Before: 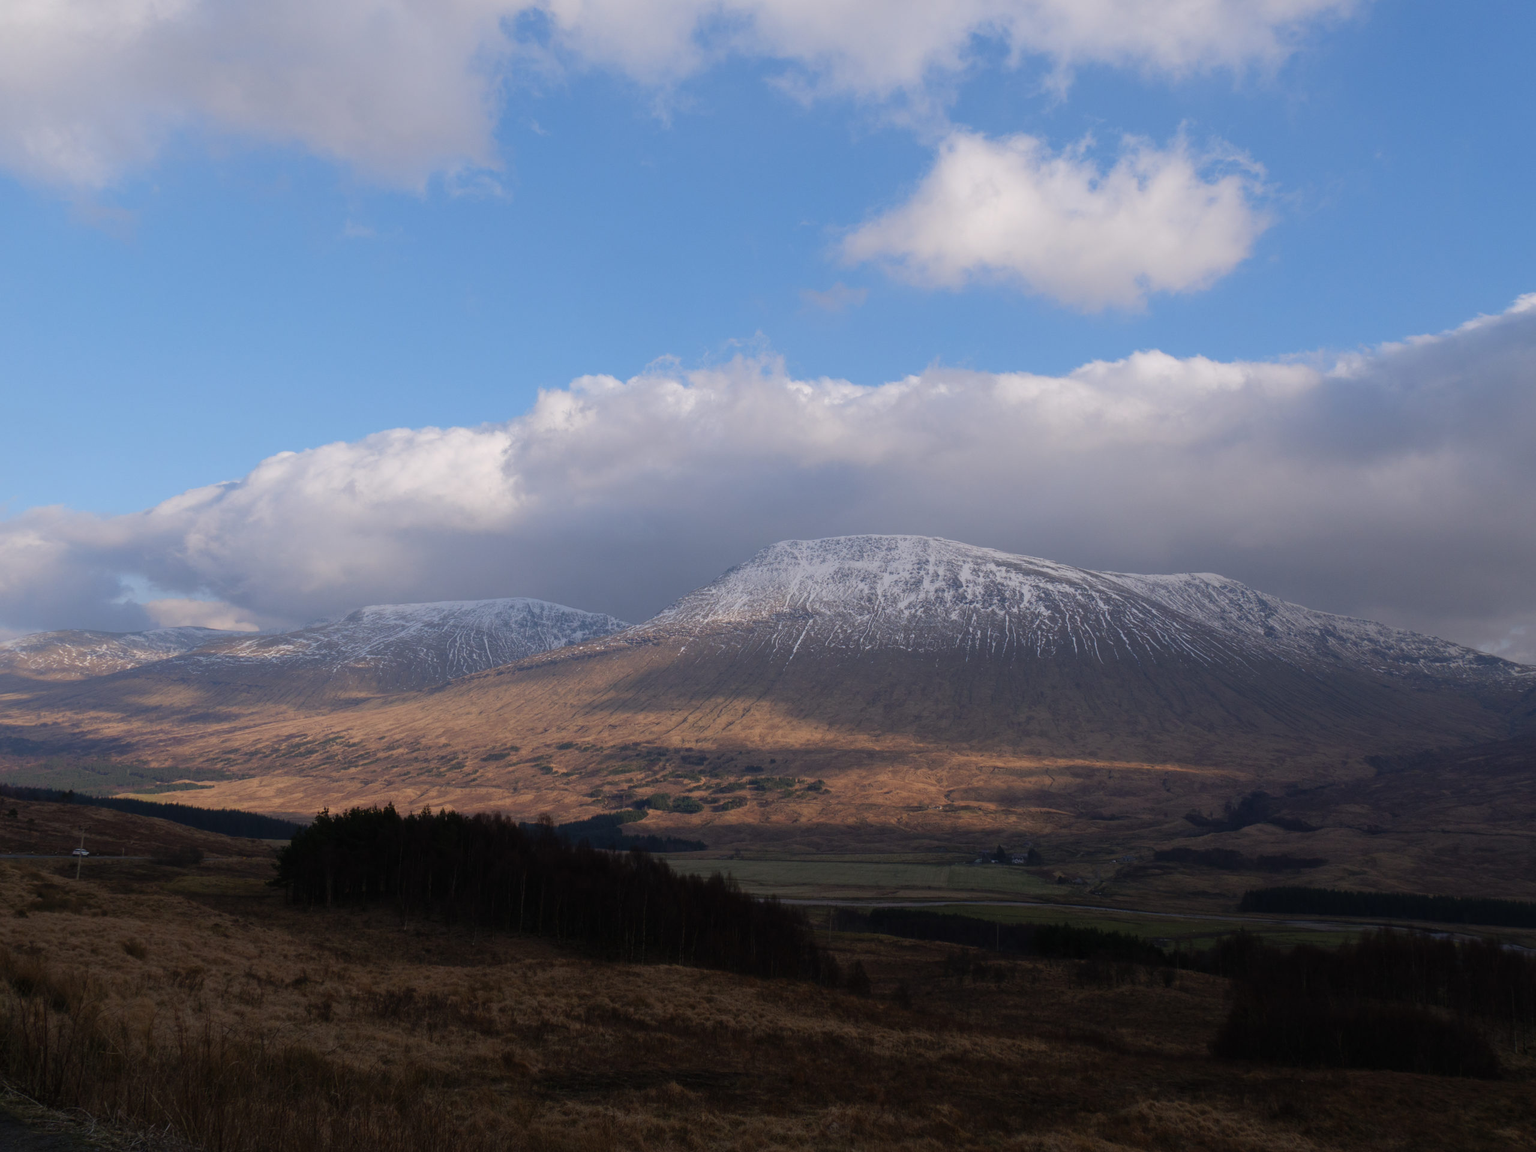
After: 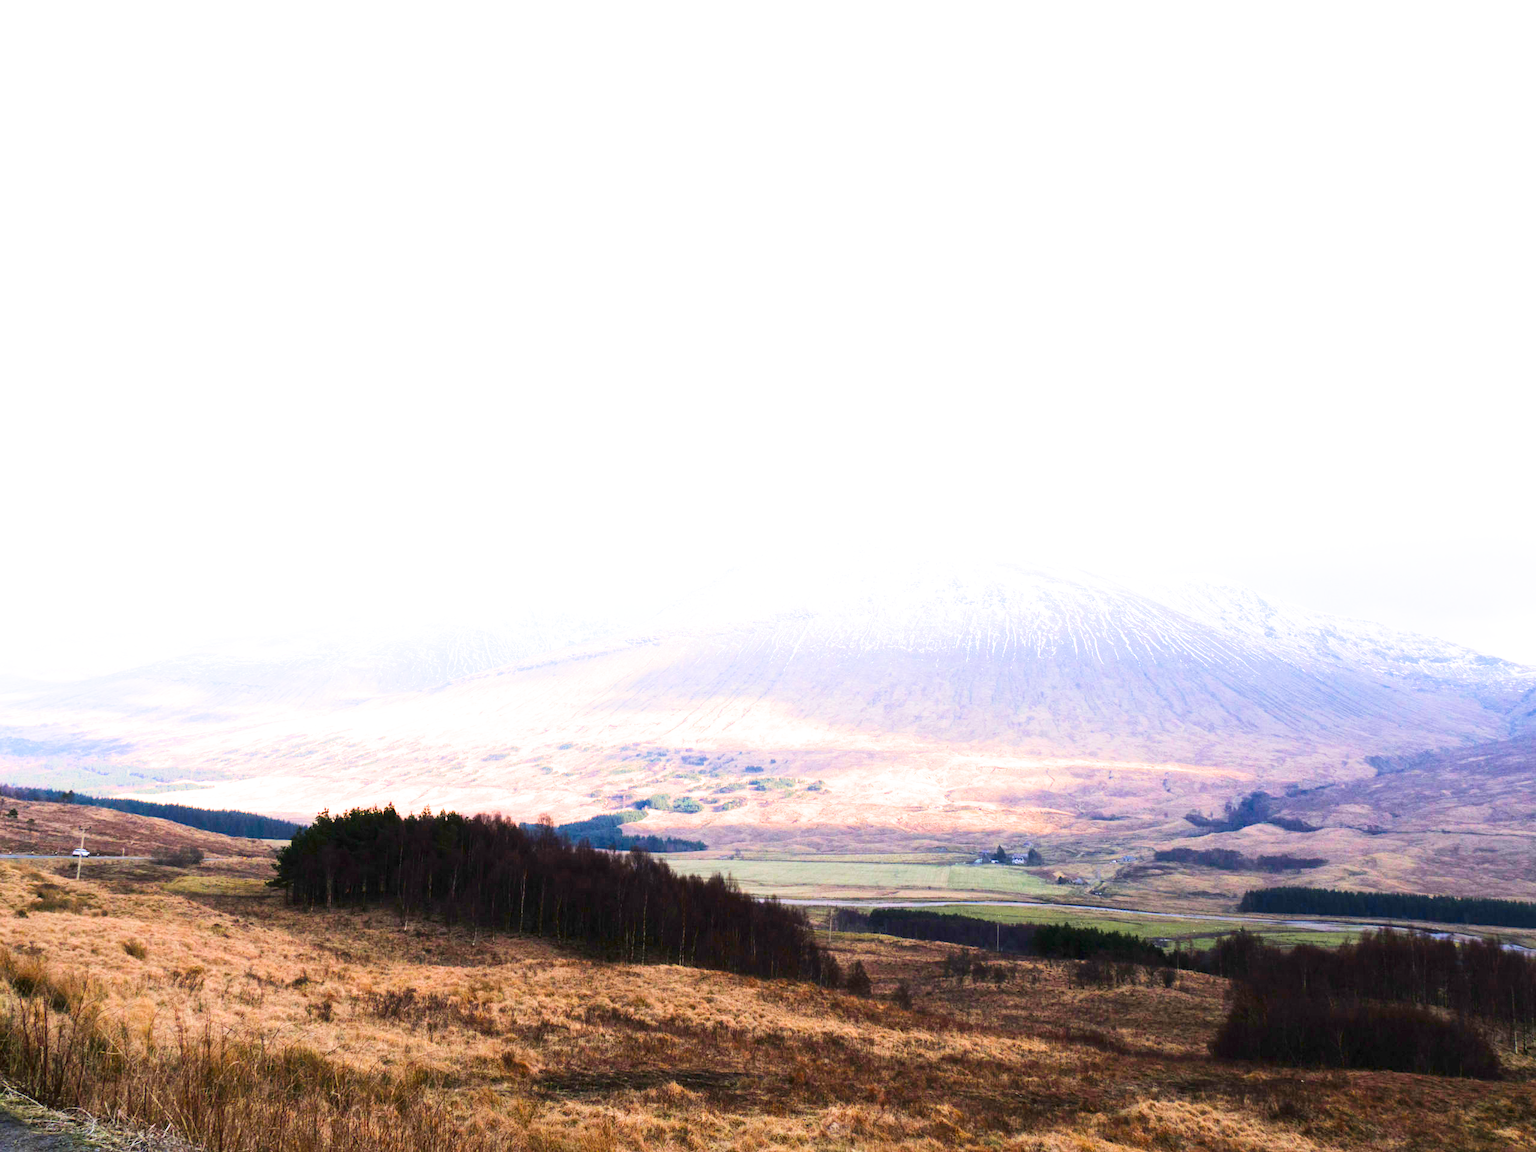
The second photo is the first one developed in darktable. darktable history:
tone equalizer: -8 EV -0.75 EV, -7 EV -0.7 EV, -6 EV -0.6 EV, -5 EV -0.4 EV, -3 EV 0.4 EV, -2 EV 0.6 EV, -1 EV 0.7 EV, +0 EV 0.75 EV, edges refinement/feathering 500, mask exposure compensation -1.57 EV, preserve details no
contrast brightness saturation: contrast 0.22, brightness -0.19, saturation 0.24
exposure: black level correction 0, exposure 4 EV, compensate exposure bias true, compensate highlight preservation false
filmic rgb: black relative exposure -8.79 EV, white relative exposure 4.98 EV, threshold 6 EV, target black luminance 0%, hardness 3.77, latitude 66.34%, contrast 0.822, highlights saturation mix 10%, shadows ↔ highlights balance 20%, add noise in highlights 0.1, color science v4 (2020), iterations of high-quality reconstruction 0, type of noise poissonian, enable highlight reconstruction true
